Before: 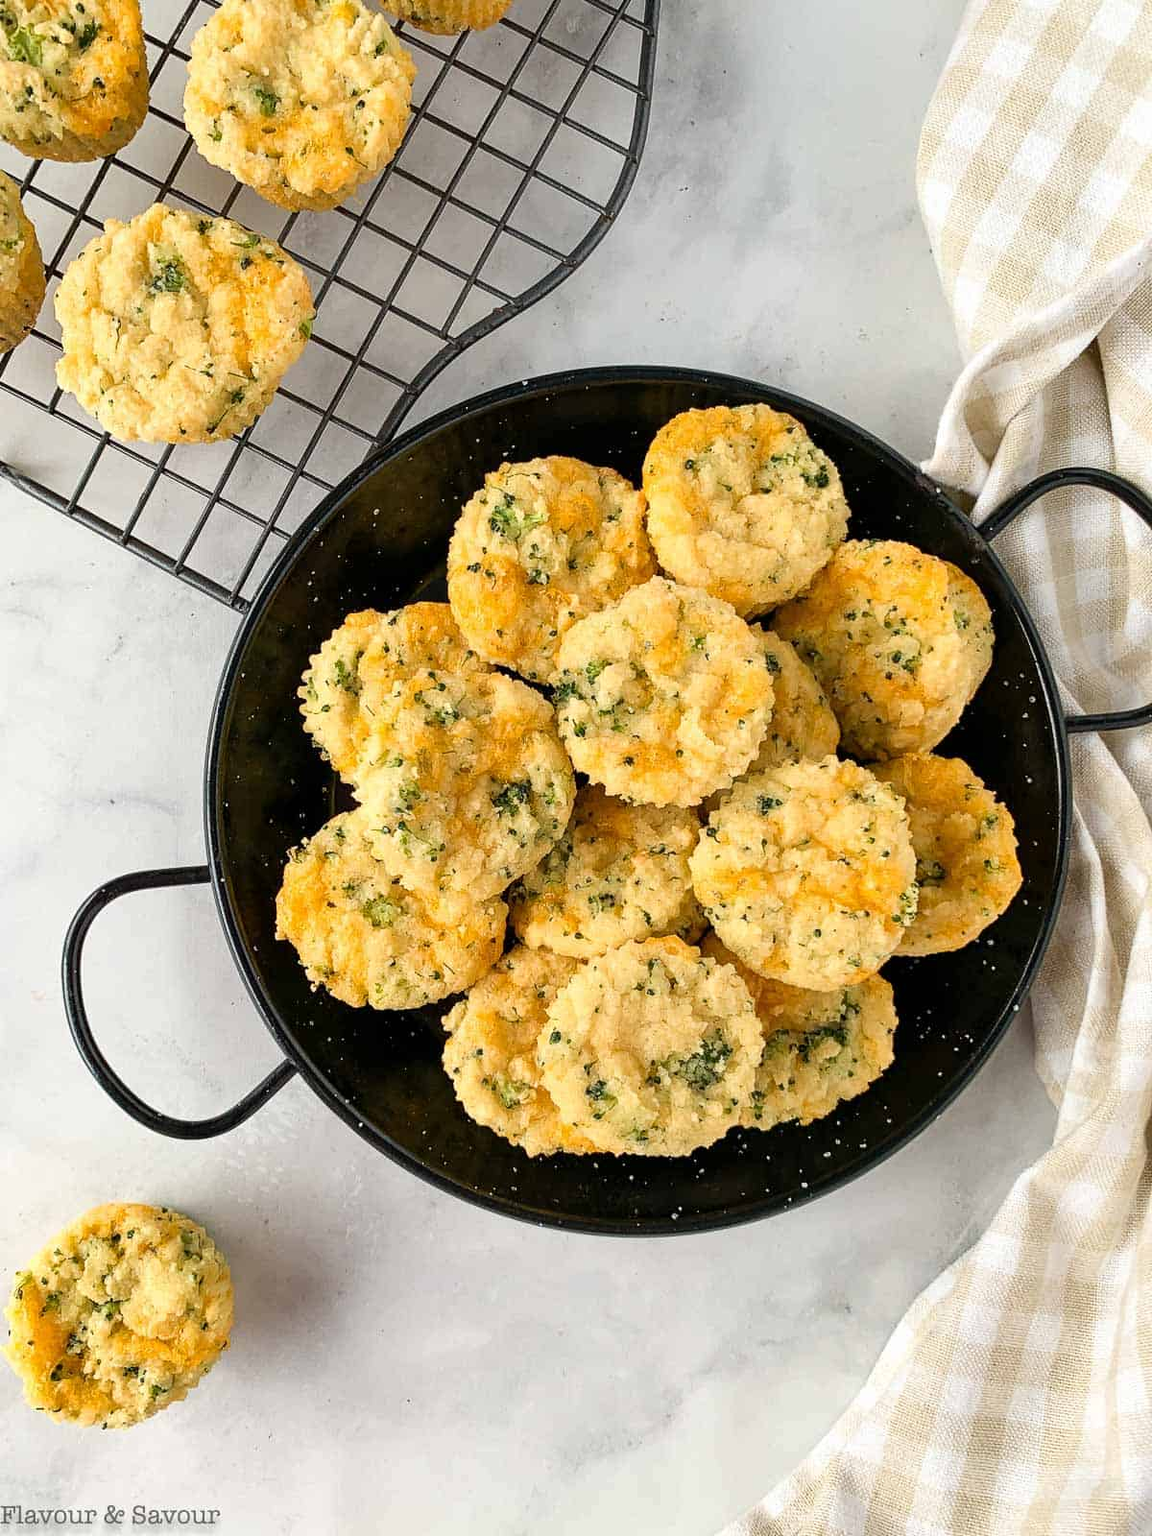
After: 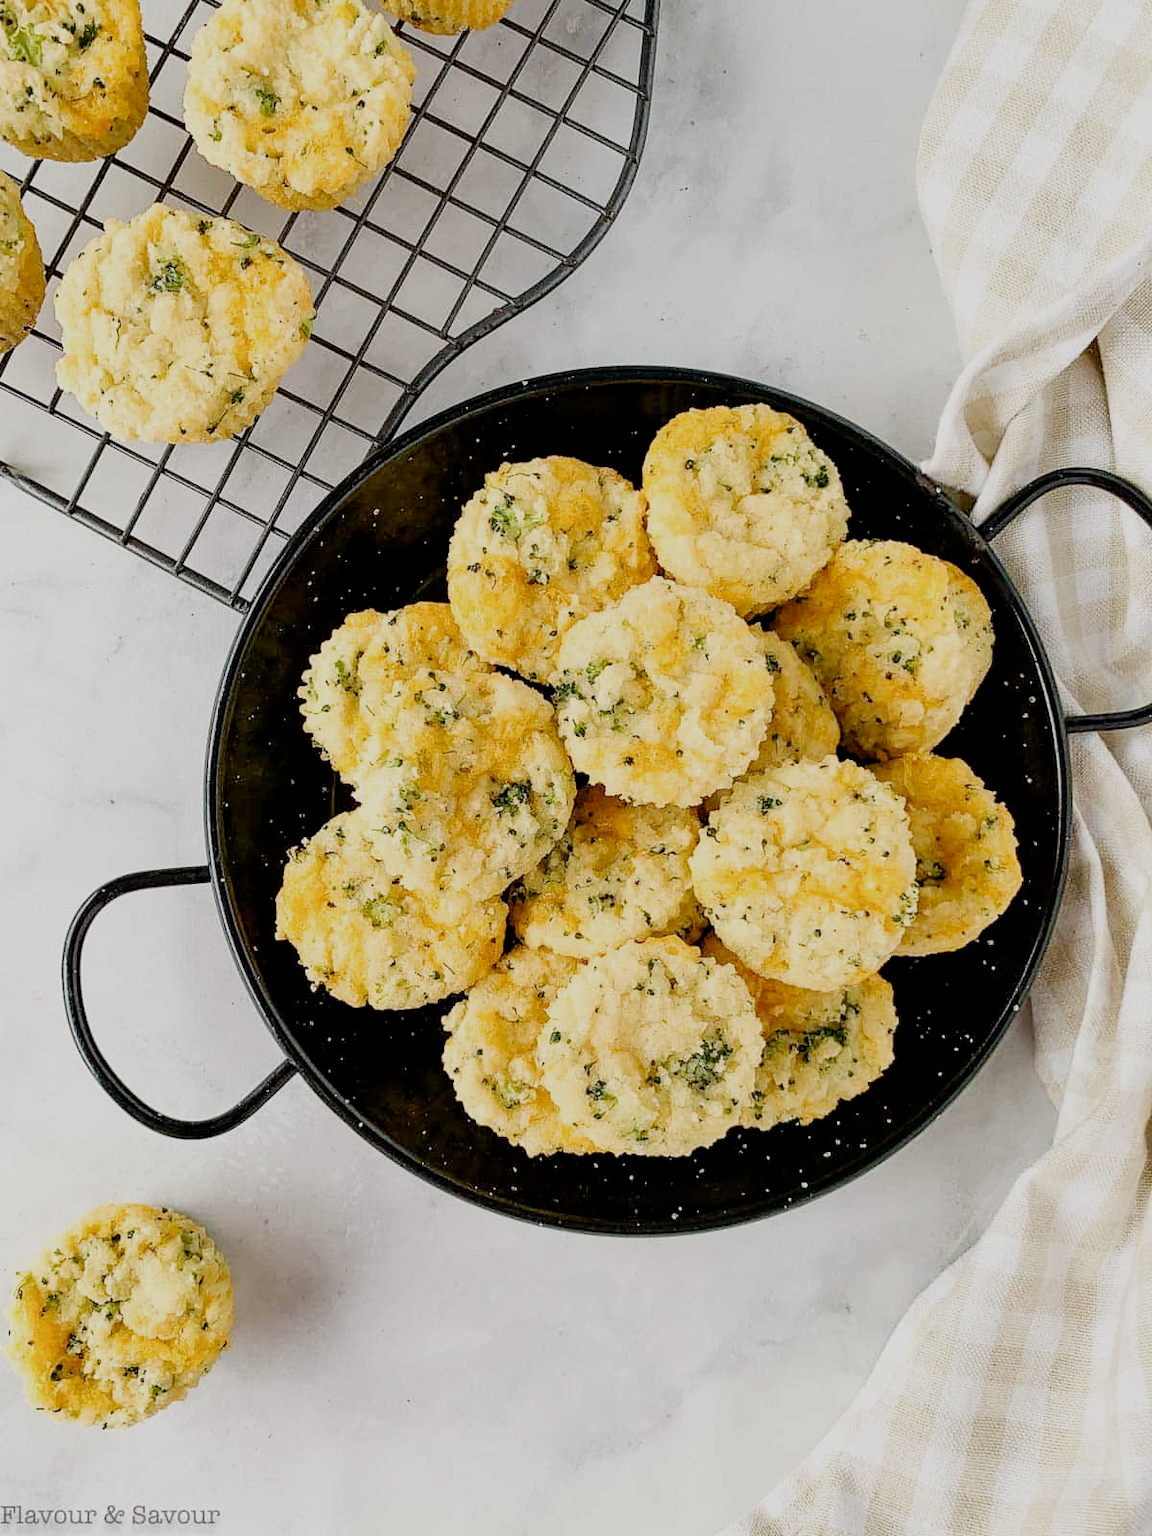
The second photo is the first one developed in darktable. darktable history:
filmic rgb: middle gray luminance 30%, black relative exposure -9 EV, white relative exposure 7 EV, threshold 6 EV, target black luminance 0%, hardness 2.94, latitude 2.04%, contrast 0.963, highlights saturation mix 5%, shadows ↔ highlights balance 12.16%, add noise in highlights 0, preserve chrominance no, color science v3 (2019), use custom middle-gray values true, iterations of high-quality reconstruction 0, contrast in highlights soft, enable highlight reconstruction true
exposure: black level correction 0, exposure 1 EV, compensate highlight preservation false
